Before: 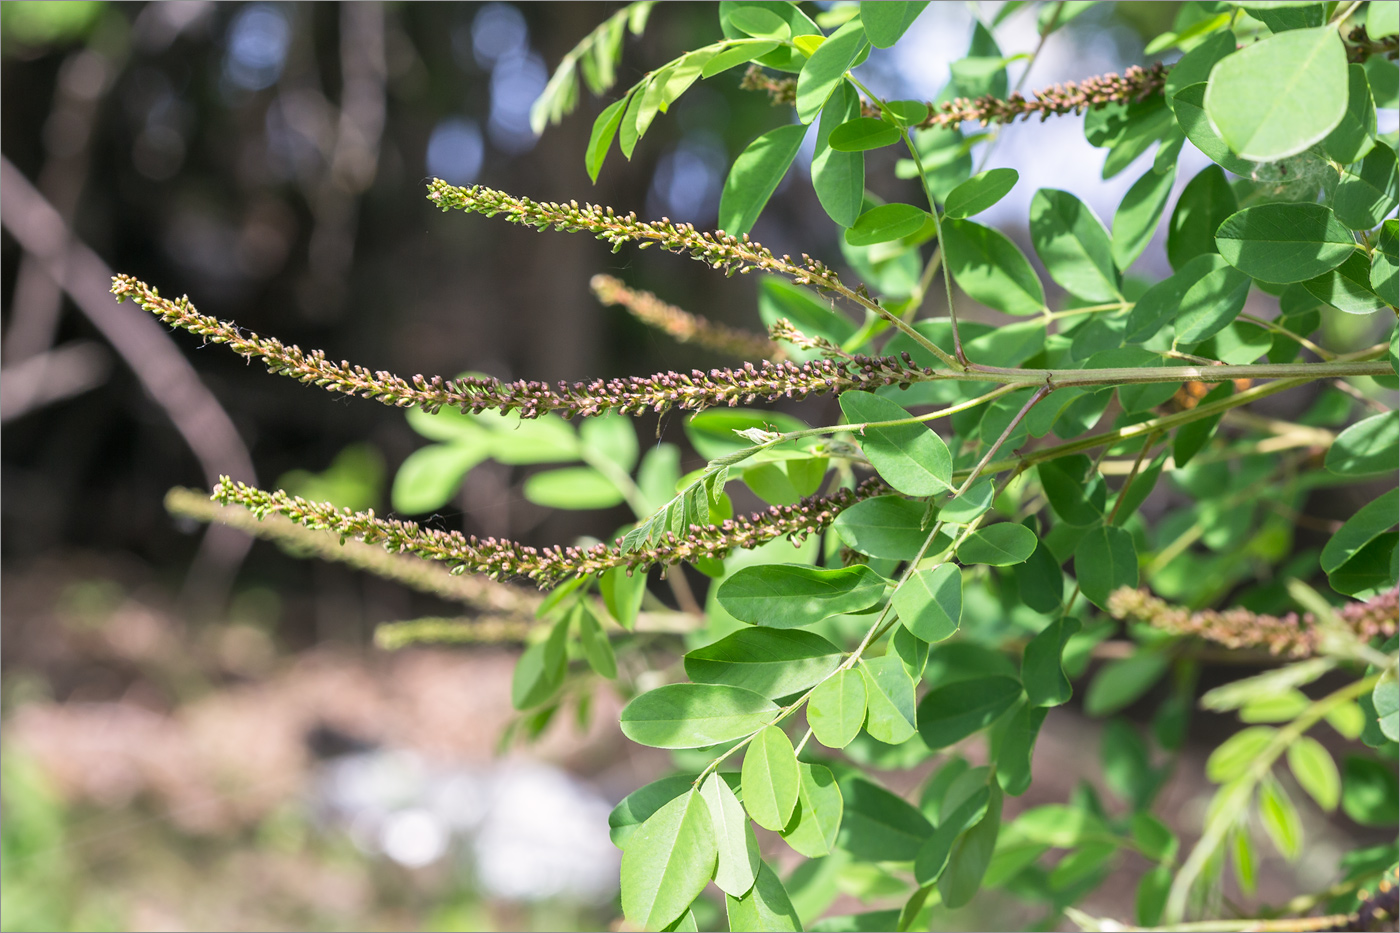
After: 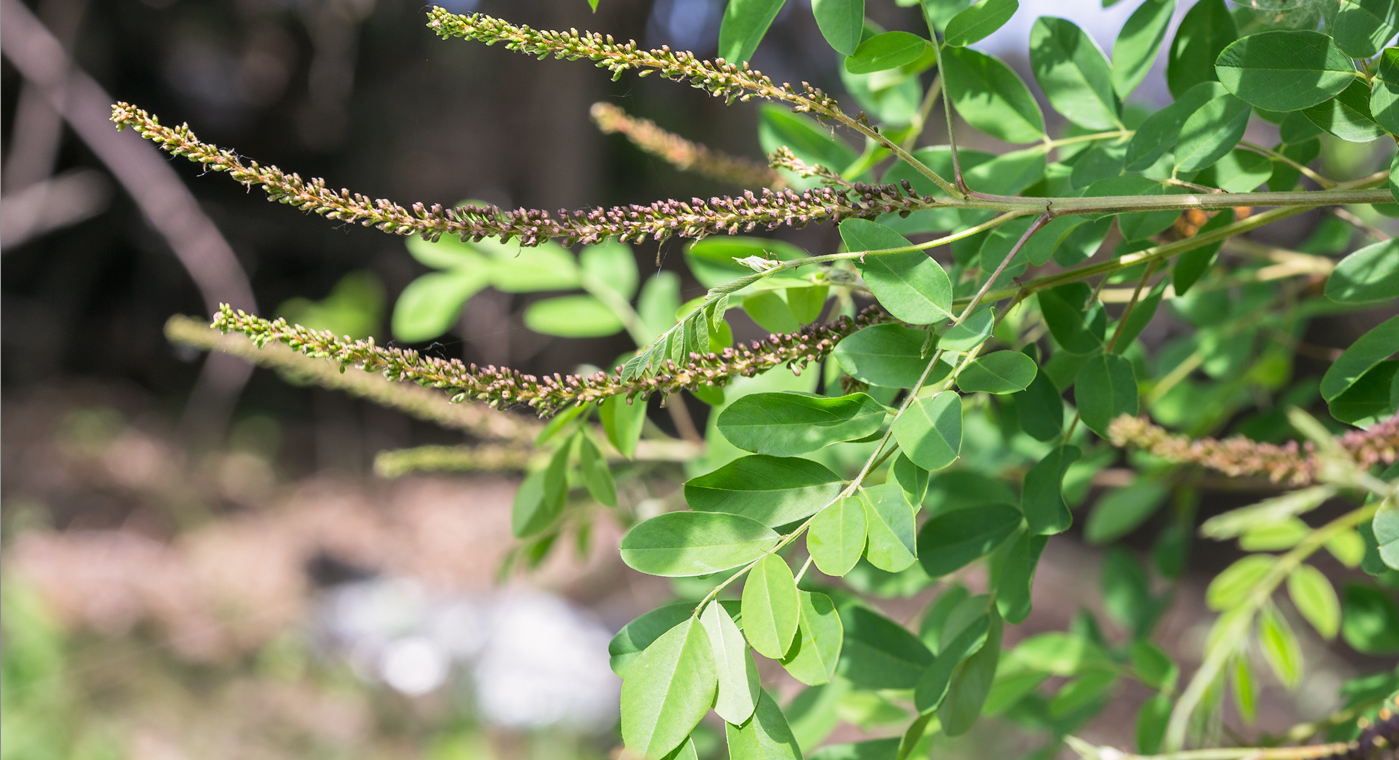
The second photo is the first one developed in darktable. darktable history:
exposure: exposure -0.05 EV
crop and rotate: top 18.507%
